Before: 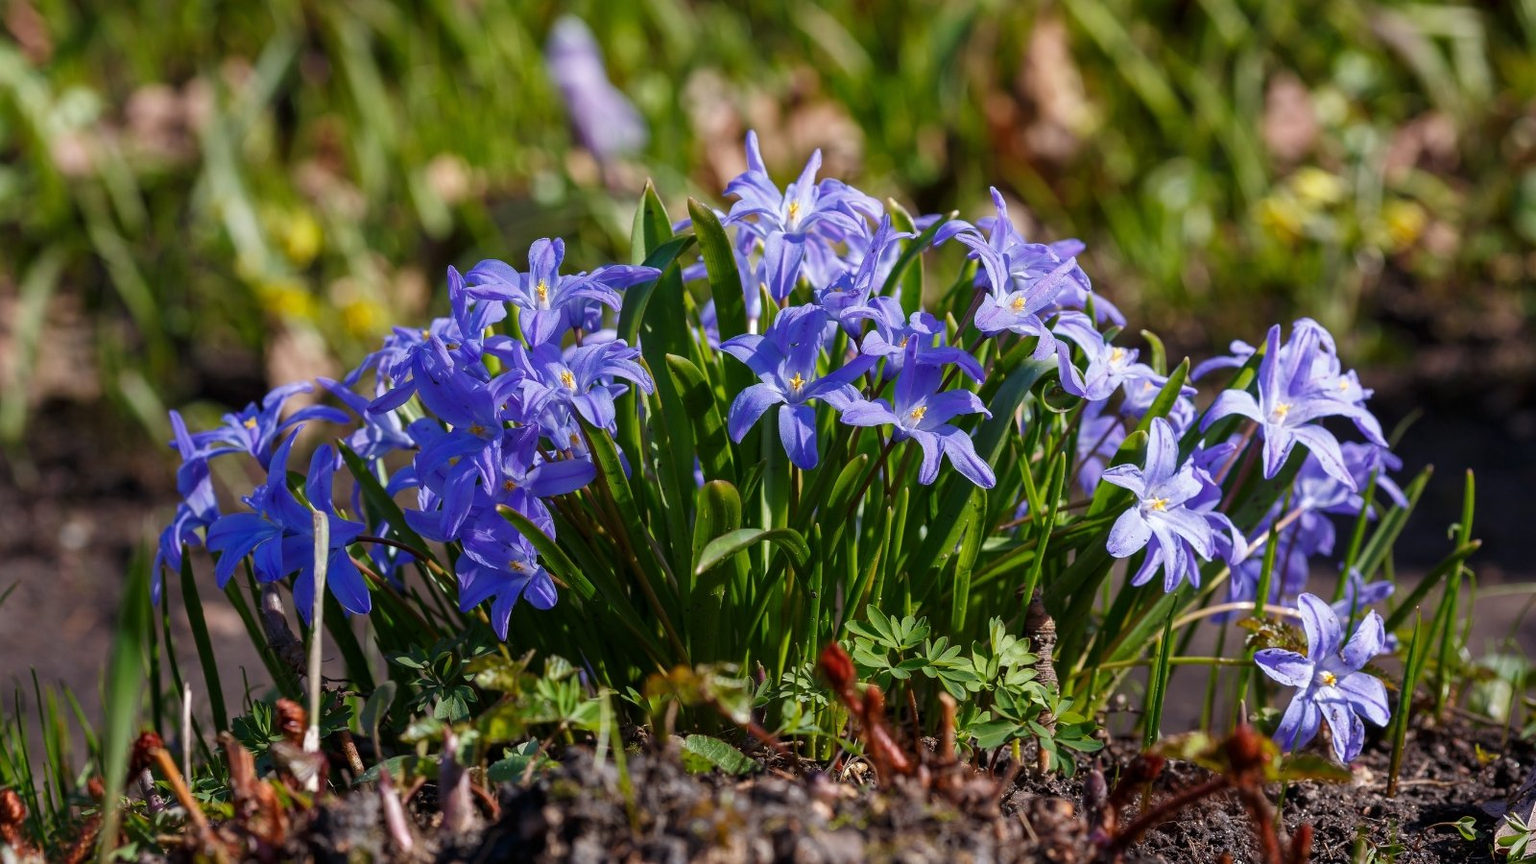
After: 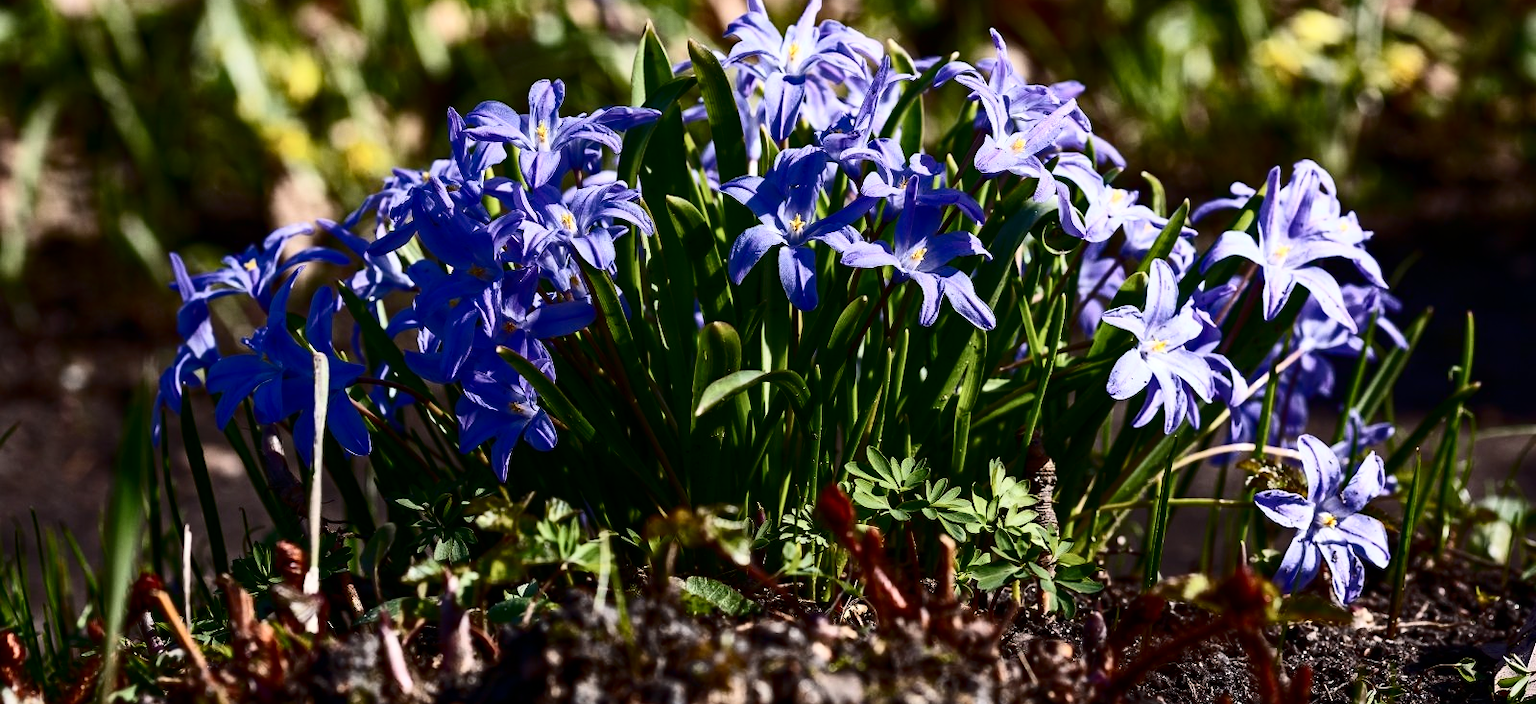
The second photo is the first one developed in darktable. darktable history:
haze removal: compatibility mode true, adaptive false
contrast brightness saturation: contrast 0.491, saturation -0.097
crop and rotate: top 18.341%
